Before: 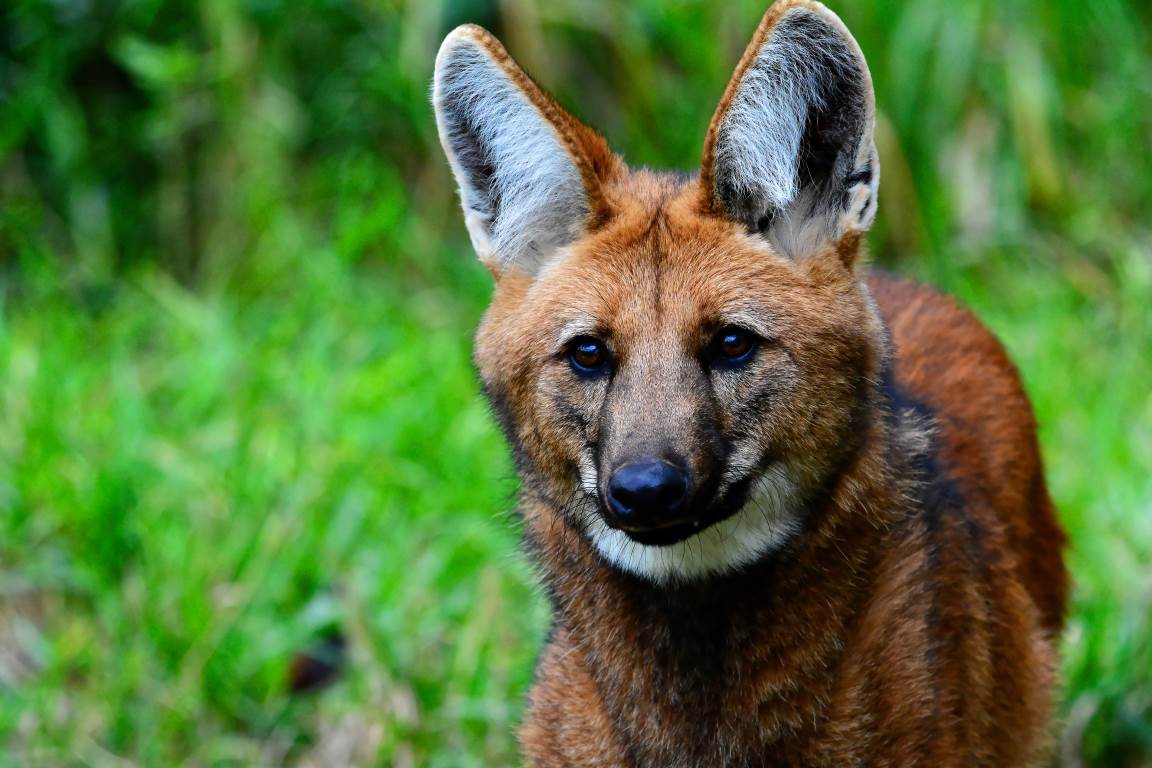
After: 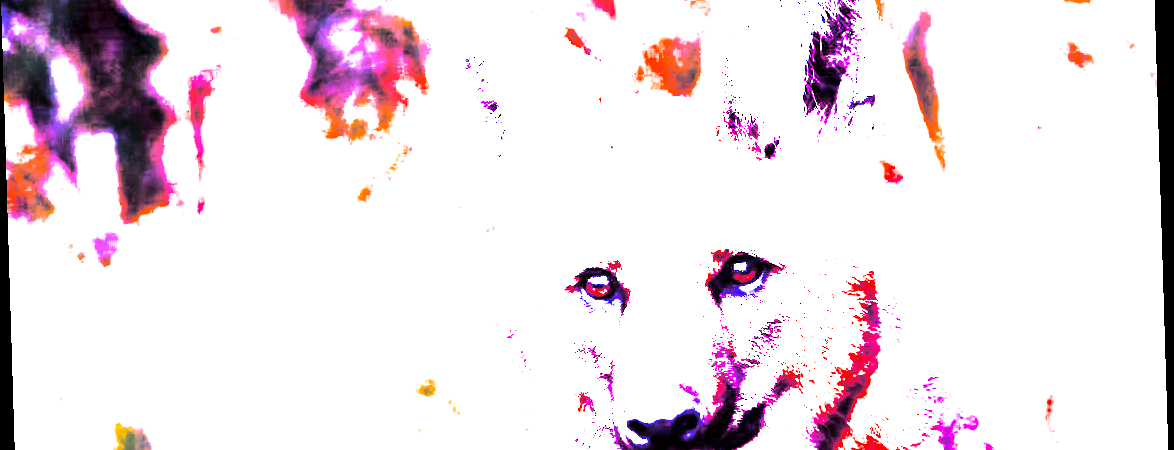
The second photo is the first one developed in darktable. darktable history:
tone equalizer: -8 EV -0.75 EV, -7 EV -0.7 EV, -6 EV -0.6 EV, -5 EV -0.4 EV, -3 EV 0.4 EV, -2 EV 0.6 EV, -1 EV 0.7 EV, +0 EV 0.75 EV, edges refinement/feathering 500, mask exposure compensation -1.57 EV, preserve details no
rotate and perspective: rotation -1.75°, automatic cropping off
white balance: red 8, blue 8
local contrast: mode bilateral grid, contrast 20, coarseness 50, detail 179%, midtone range 0.2
split-toning: shadows › hue 255.6°, shadows › saturation 0.66, highlights › hue 43.2°, highlights › saturation 0.68, balance -50.1
crop and rotate: top 10.605%, bottom 33.274%
